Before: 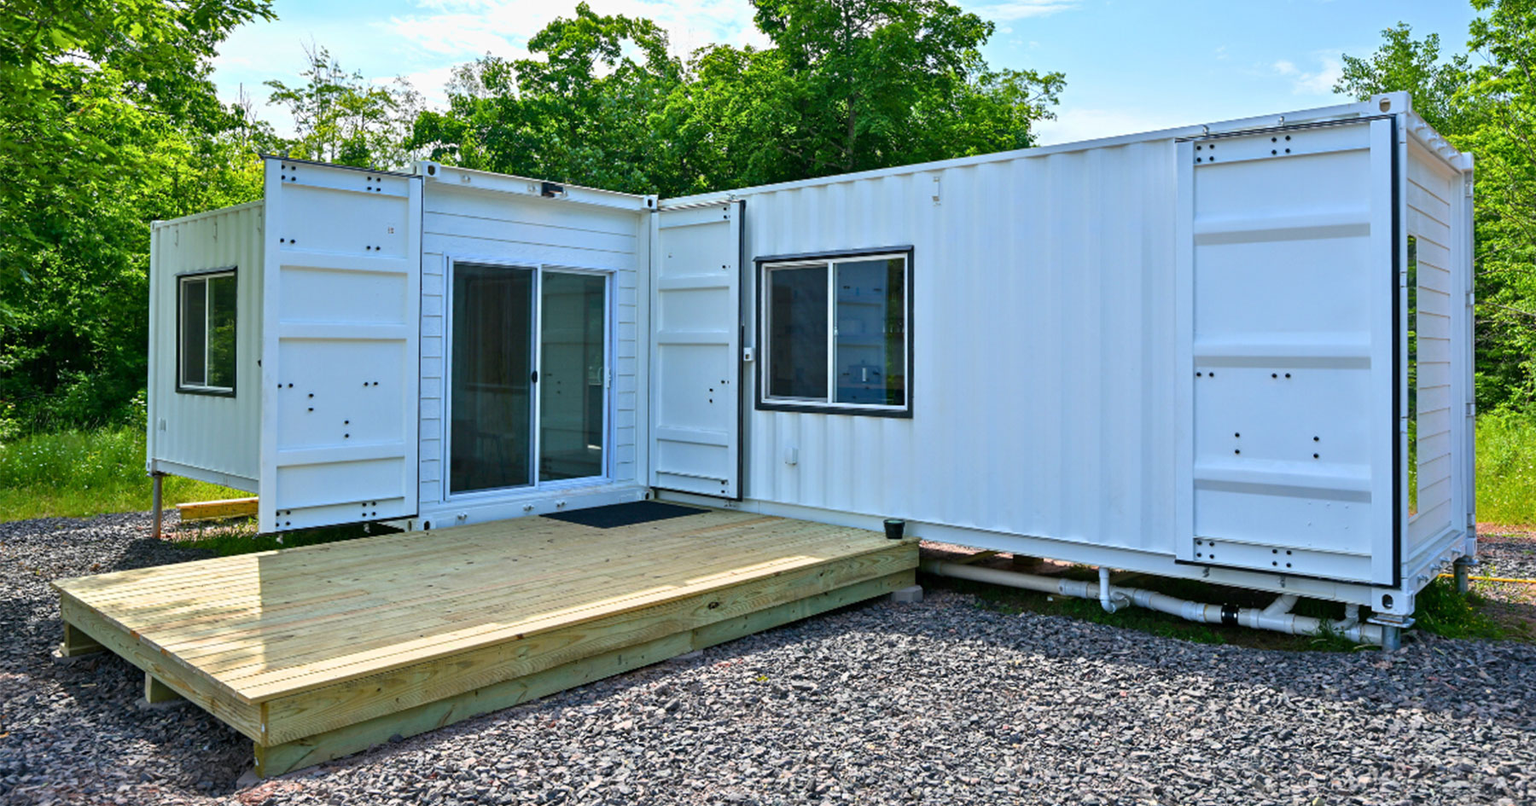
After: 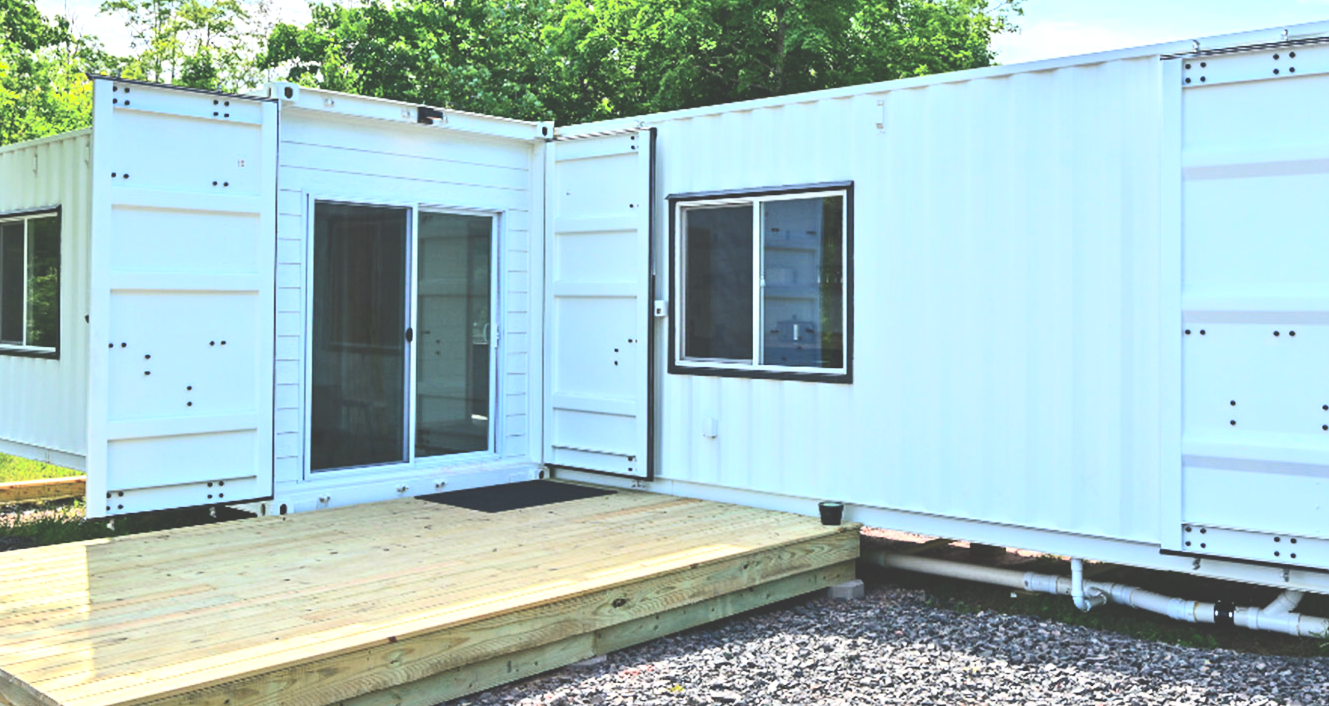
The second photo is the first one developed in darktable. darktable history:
contrast brightness saturation: contrast 0.336, brightness -0.071, saturation 0.173
exposure: black level correction -0.071, exposure 0.503 EV, compensate exposure bias true, compensate highlight preservation false
crop and rotate: left 12.075%, top 11.416%, right 14.04%, bottom 13.822%
